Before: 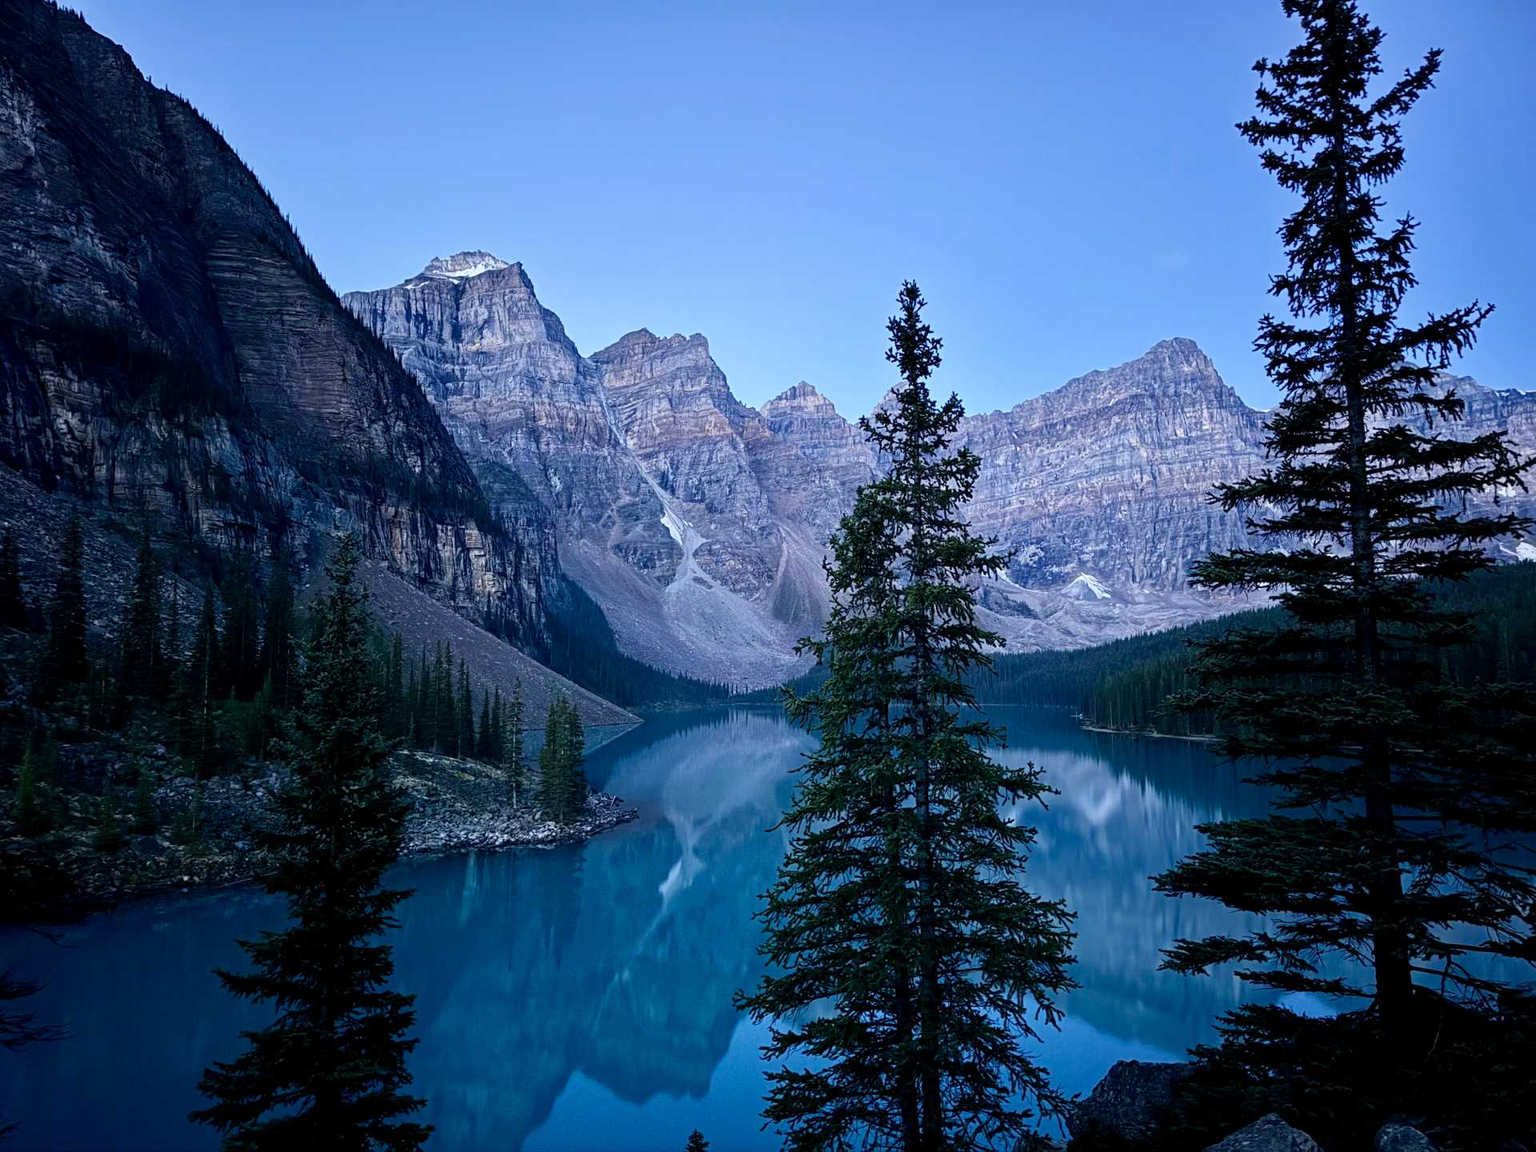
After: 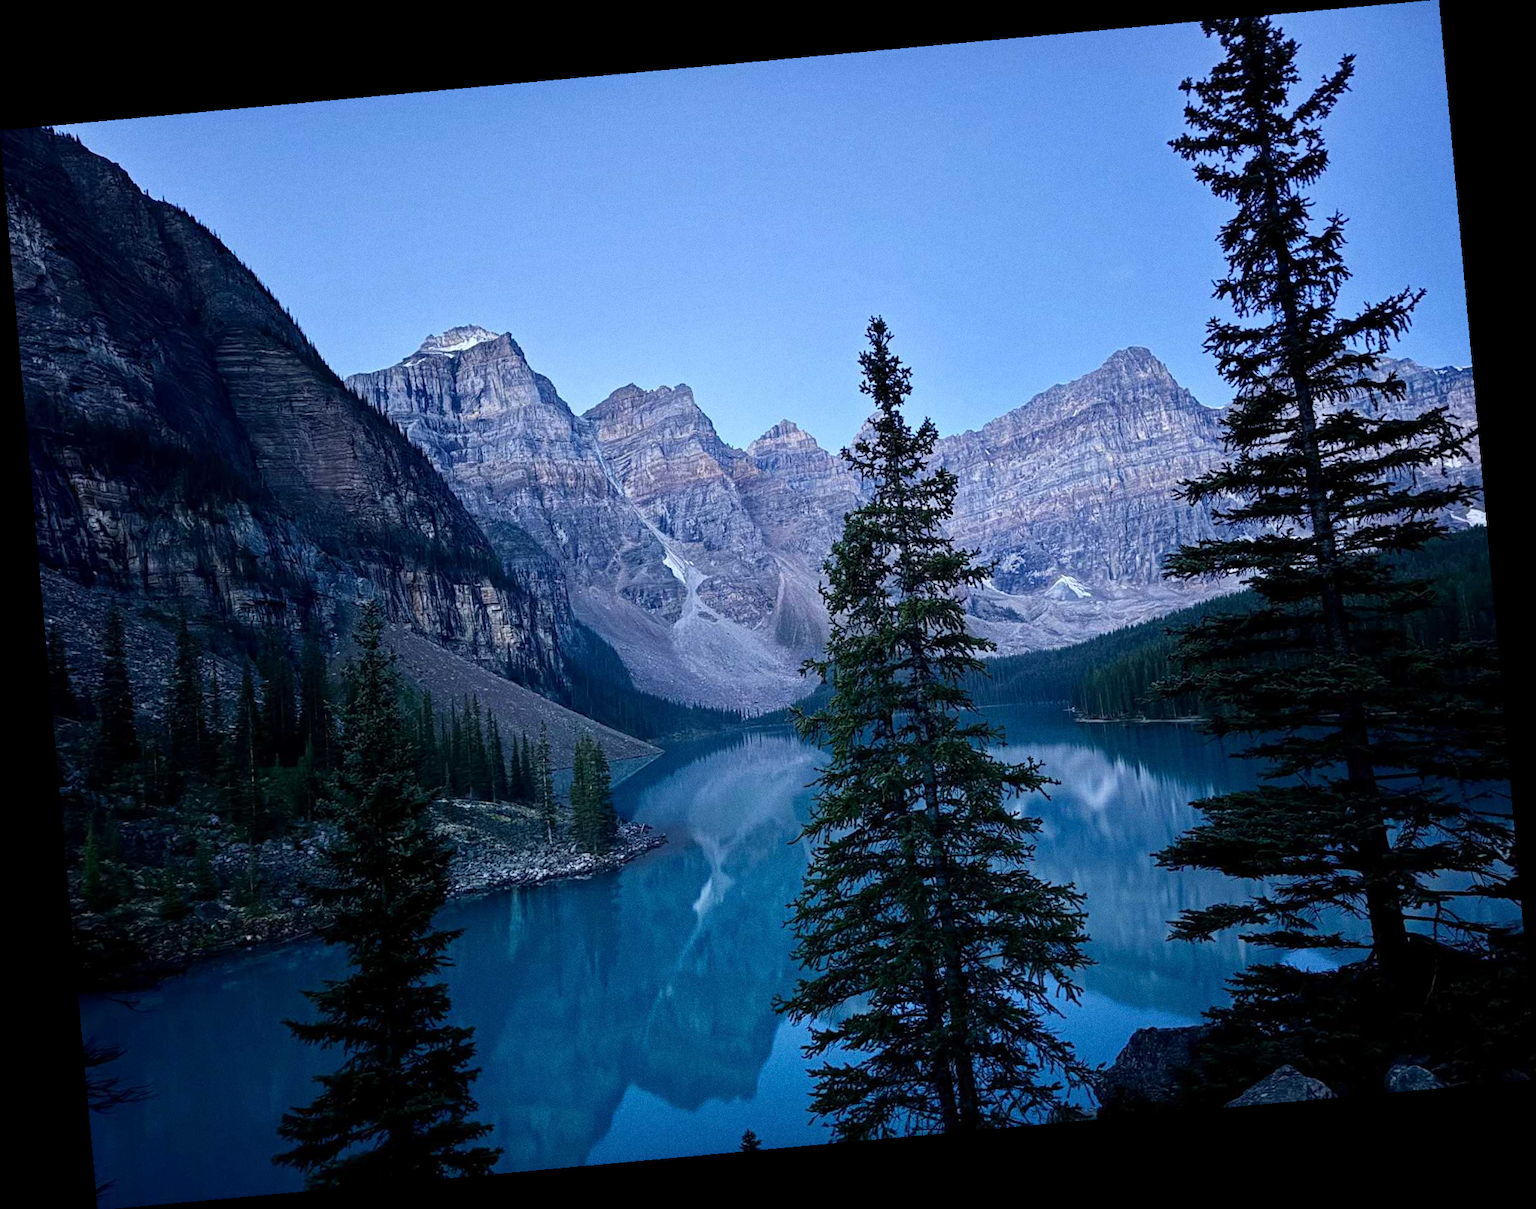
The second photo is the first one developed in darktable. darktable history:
grain: coarseness 0.09 ISO
rotate and perspective: rotation -5.2°, automatic cropping off
